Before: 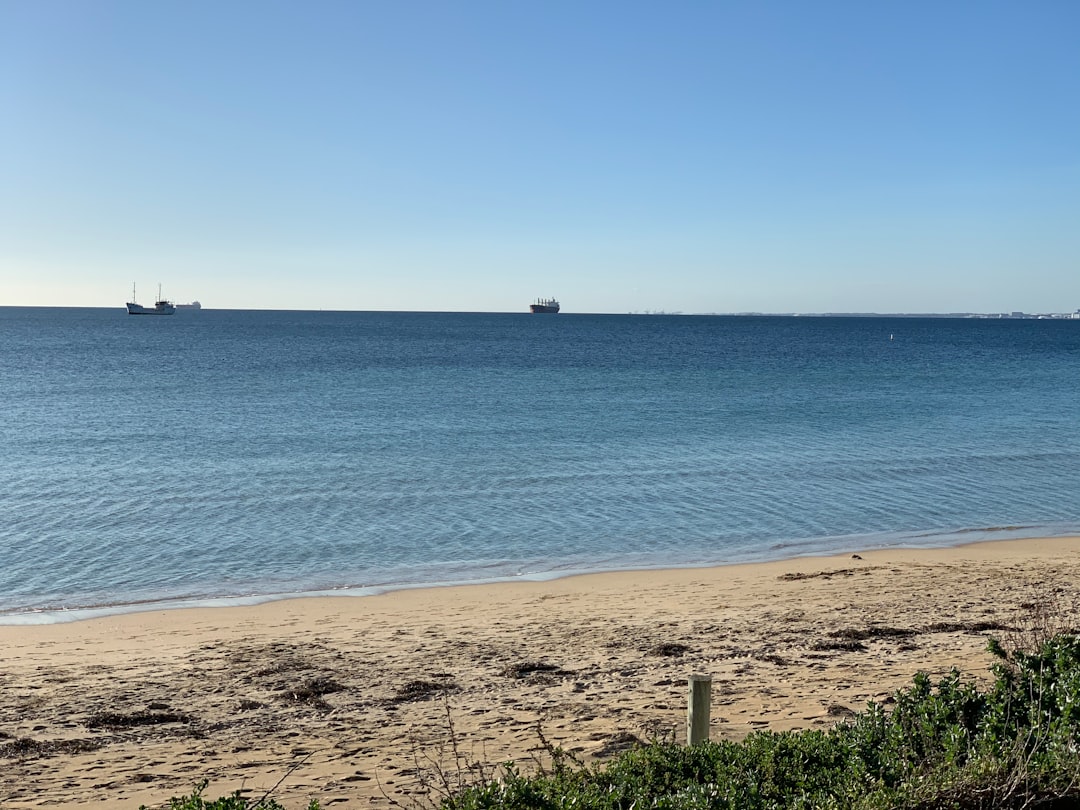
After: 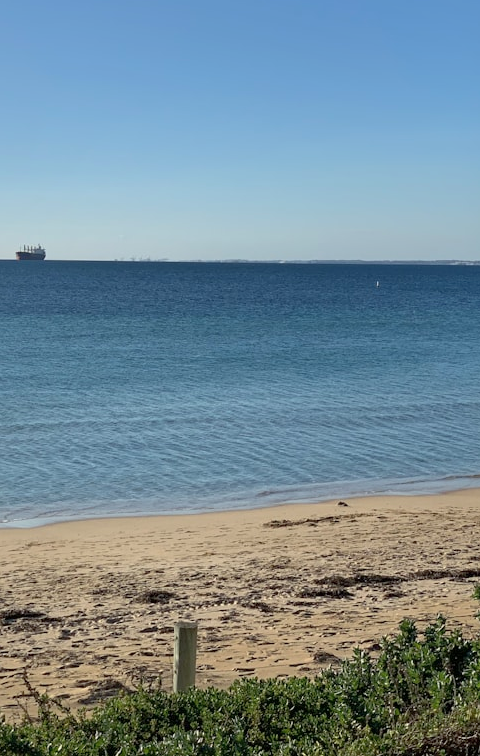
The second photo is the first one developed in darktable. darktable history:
crop: left 47.628%, top 6.643%, right 7.874%
exposure: compensate exposure bias true, compensate highlight preservation false
shadows and highlights: on, module defaults
